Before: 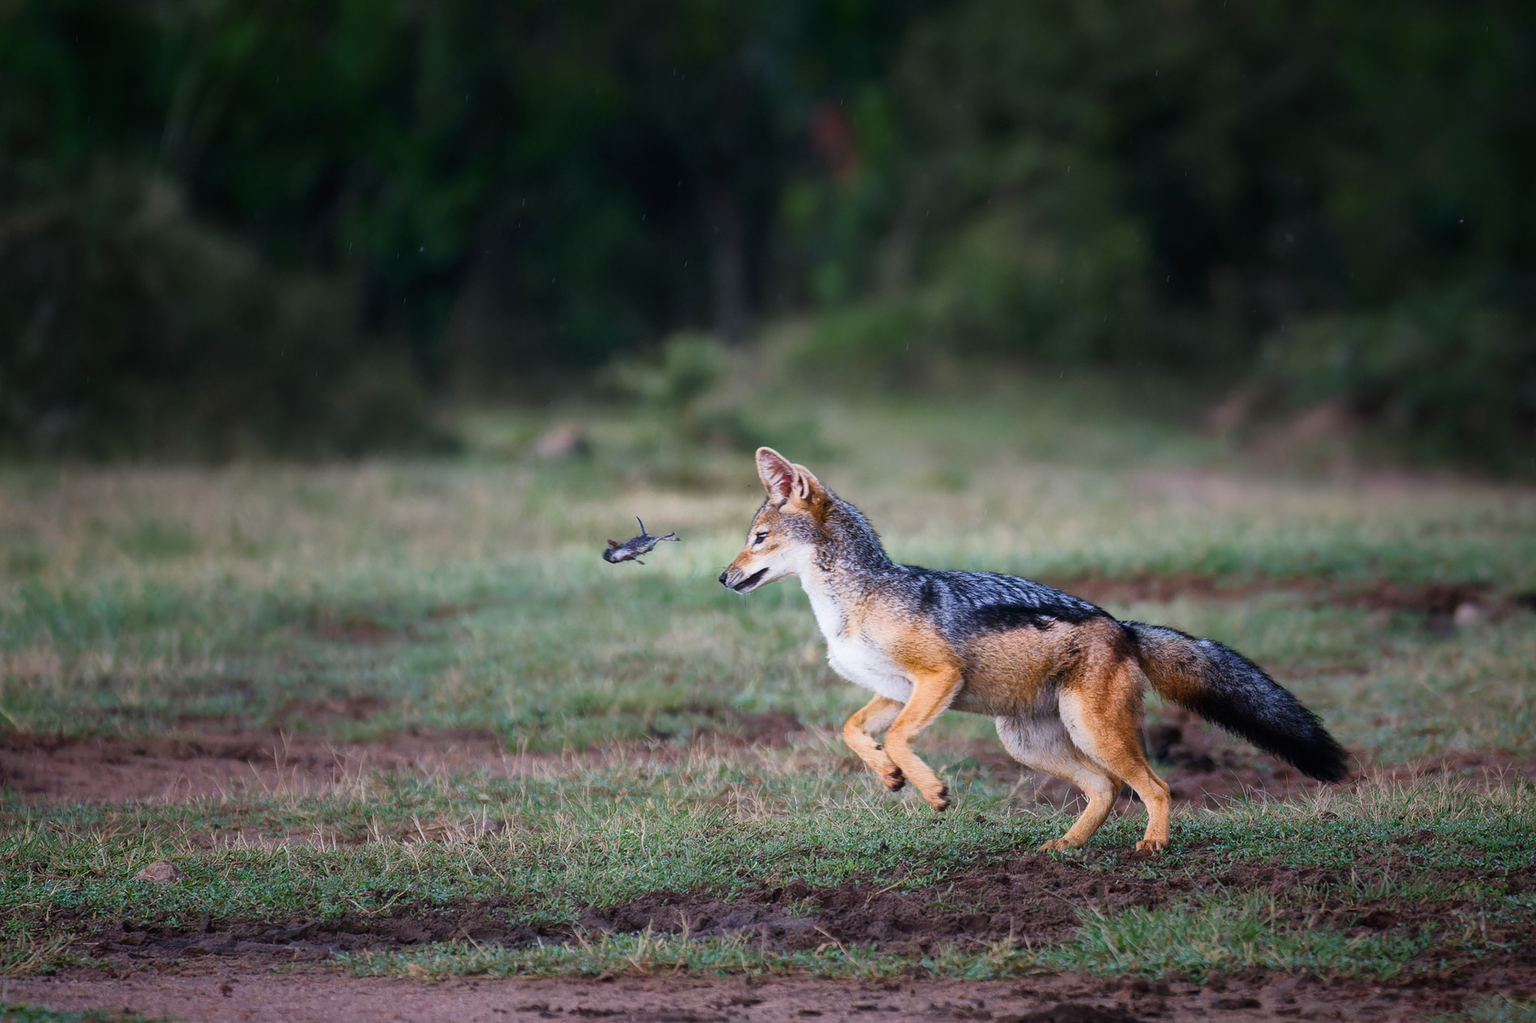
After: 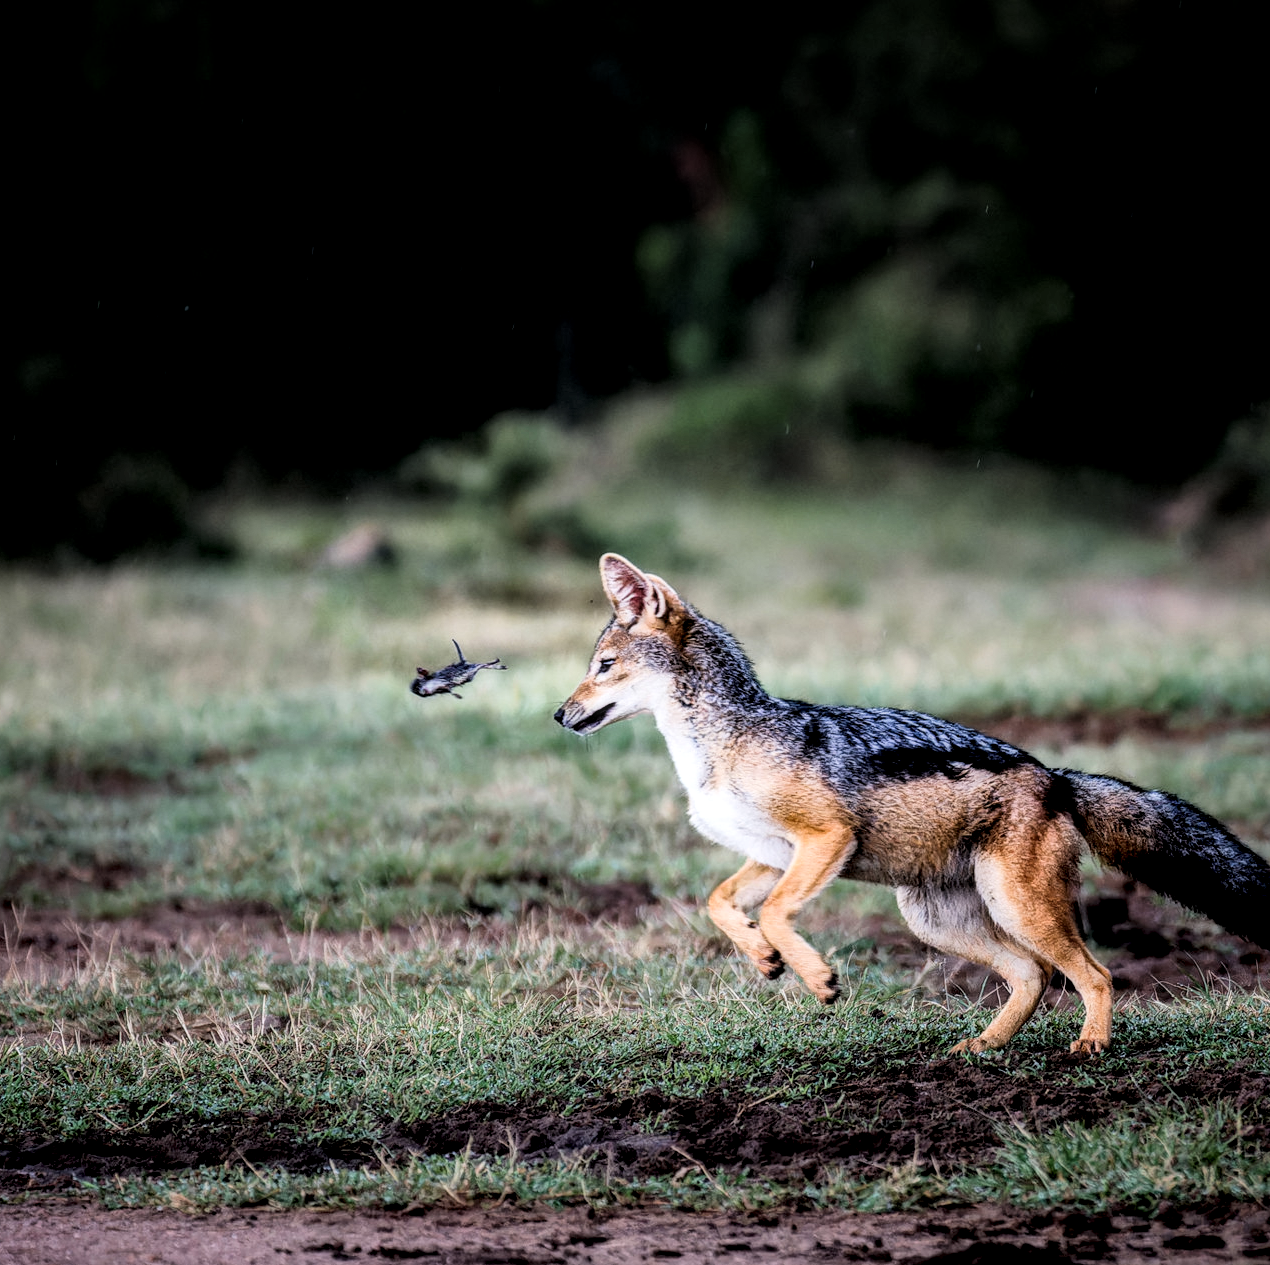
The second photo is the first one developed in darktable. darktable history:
crop and rotate: left 17.732%, right 15.423%
local contrast: detail 160%
filmic rgb: black relative exposure -5 EV, hardness 2.88, contrast 1.3, highlights saturation mix -10%
